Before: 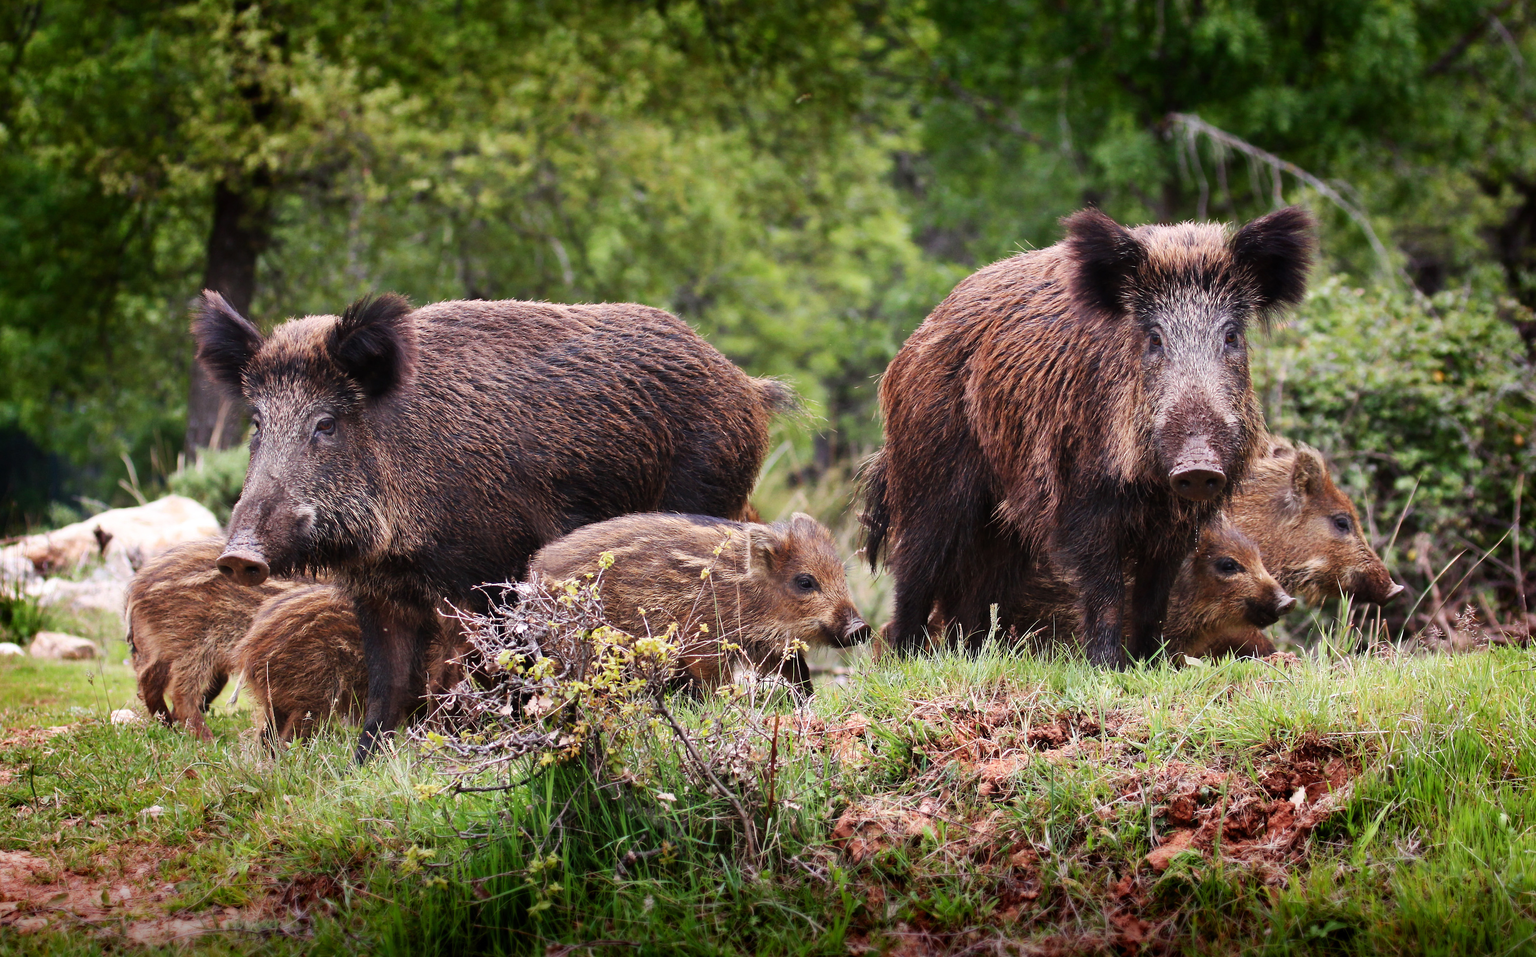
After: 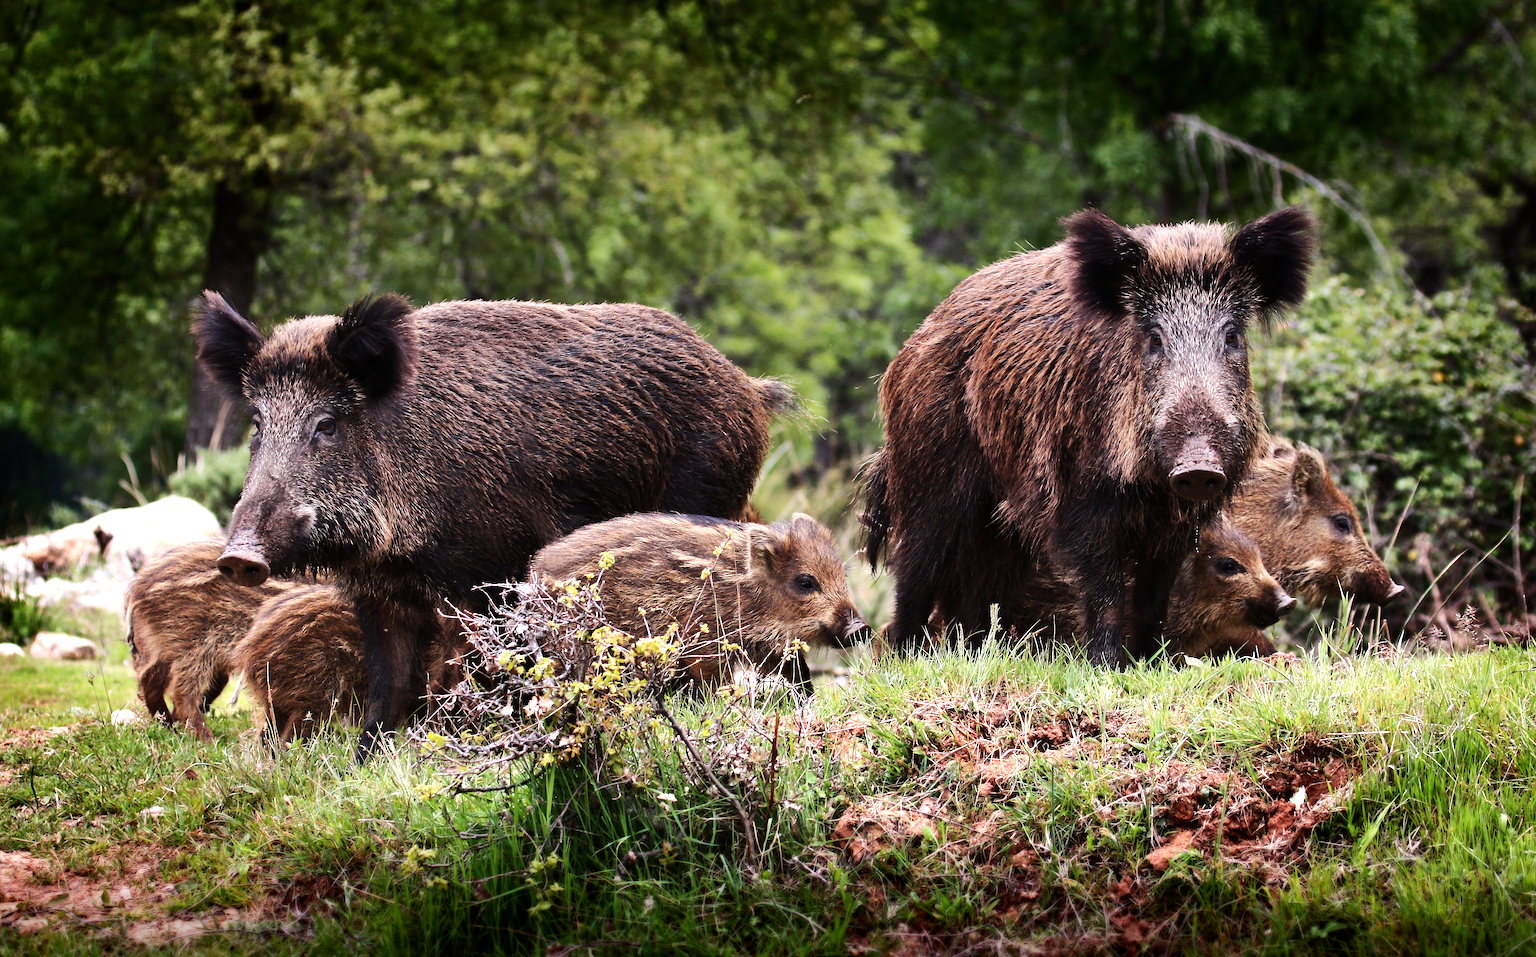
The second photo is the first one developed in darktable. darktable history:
tone equalizer: -8 EV -0.75 EV, -7 EV -0.7 EV, -6 EV -0.6 EV, -5 EV -0.4 EV, -3 EV 0.4 EV, -2 EV 0.6 EV, -1 EV 0.7 EV, +0 EV 0.75 EV, edges refinement/feathering 500, mask exposure compensation -1.57 EV, preserve details no
graduated density: rotation -0.352°, offset 57.64
